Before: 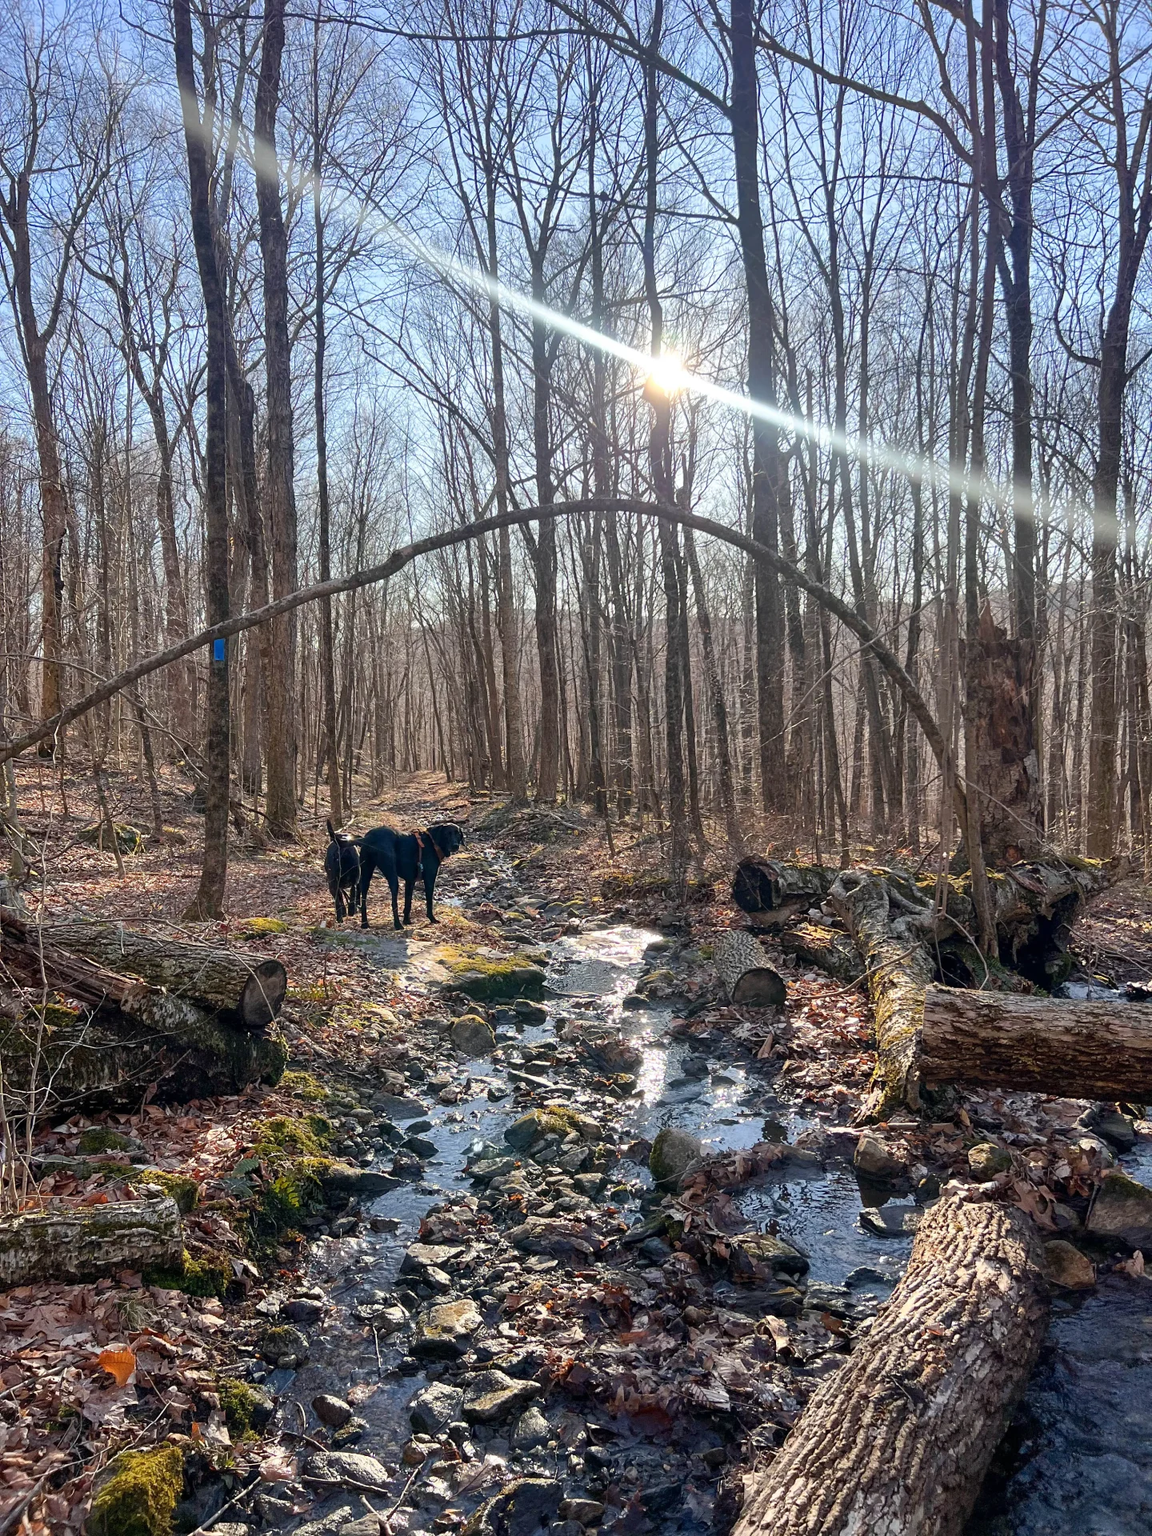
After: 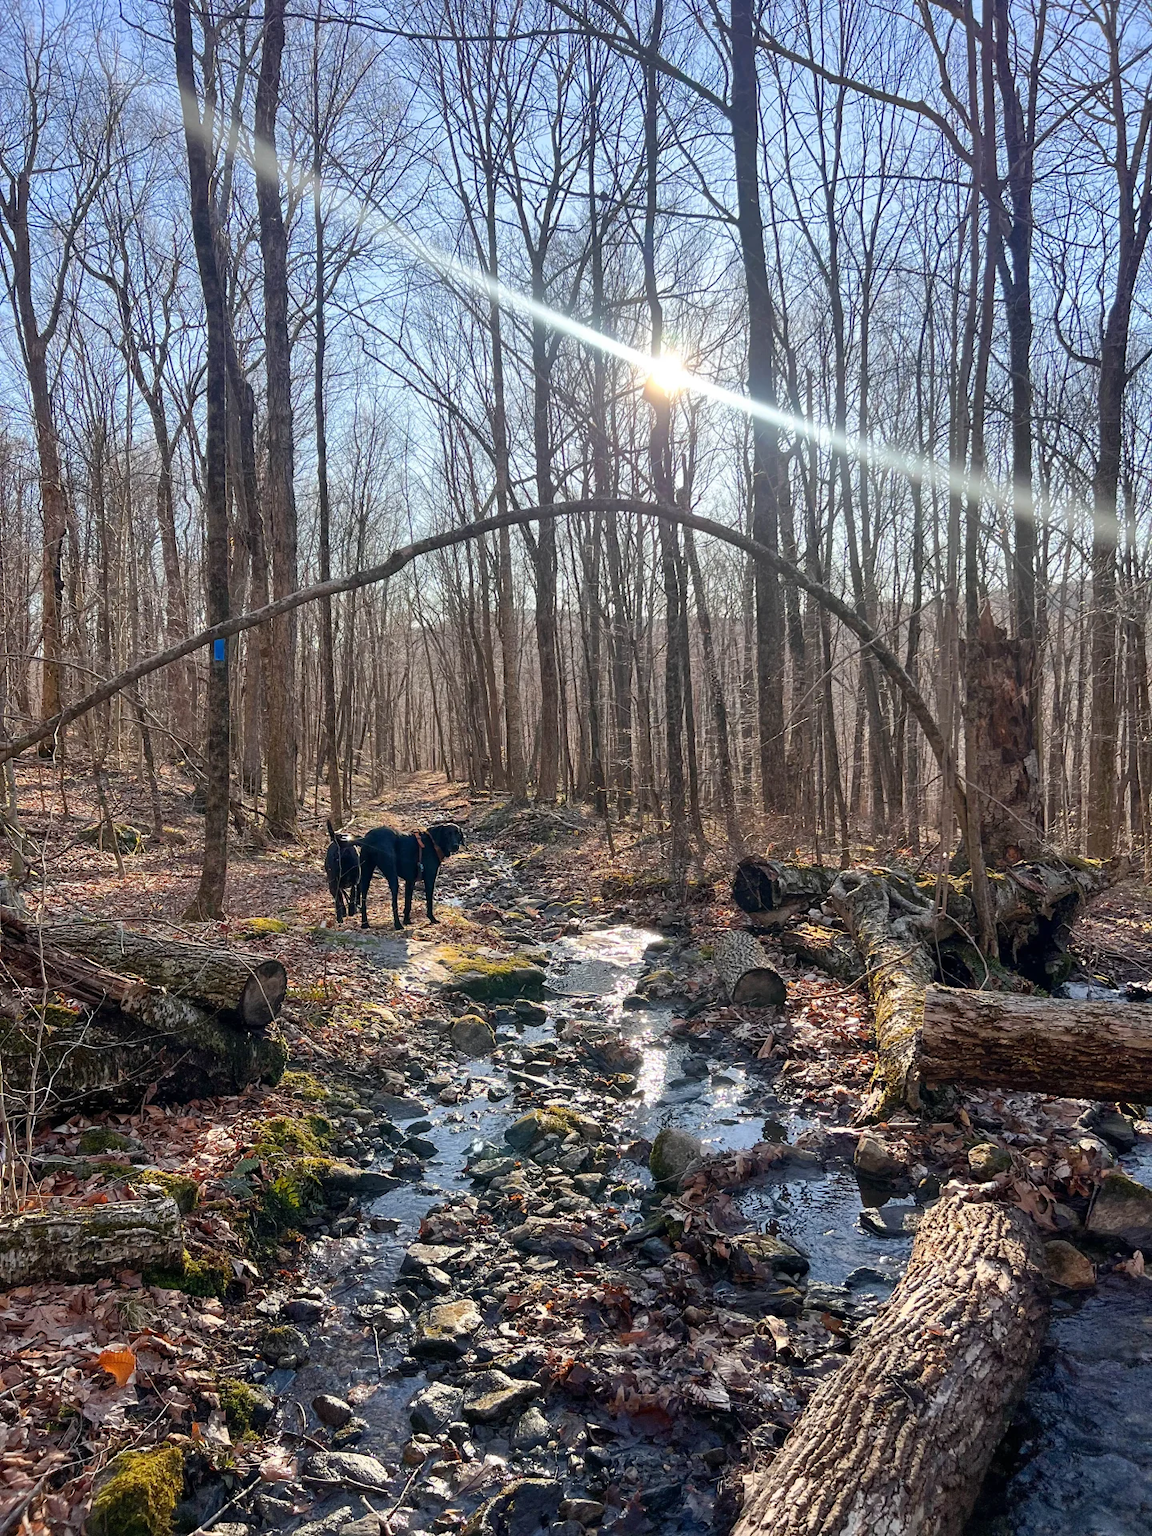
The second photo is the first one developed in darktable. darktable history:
color zones: curves: ch1 [(0, 0.513) (0.143, 0.524) (0.286, 0.511) (0.429, 0.506) (0.571, 0.503) (0.714, 0.503) (0.857, 0.508) (1, 0.513)]
